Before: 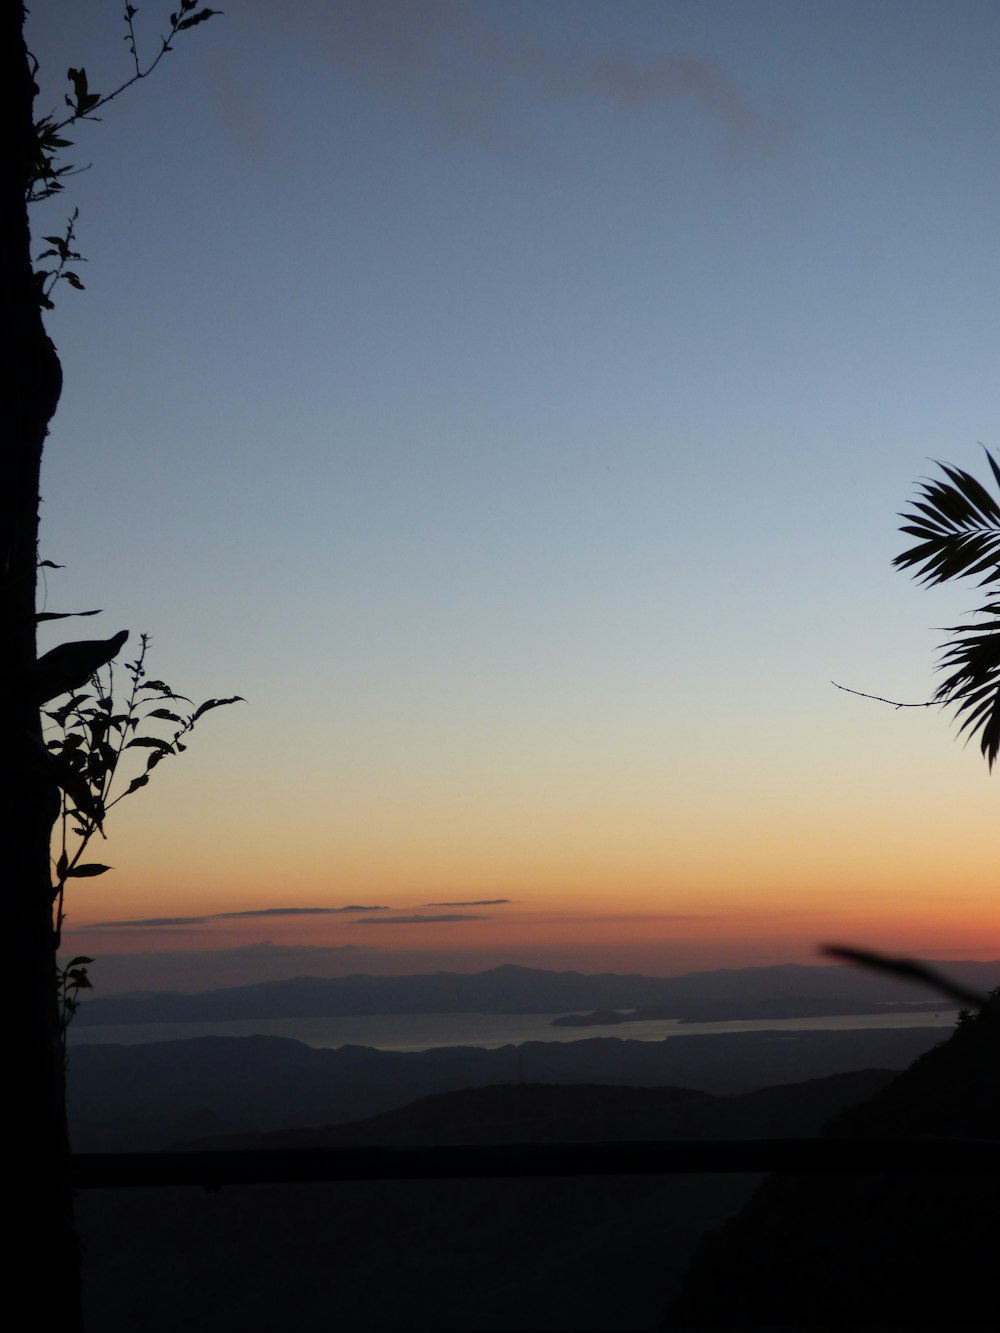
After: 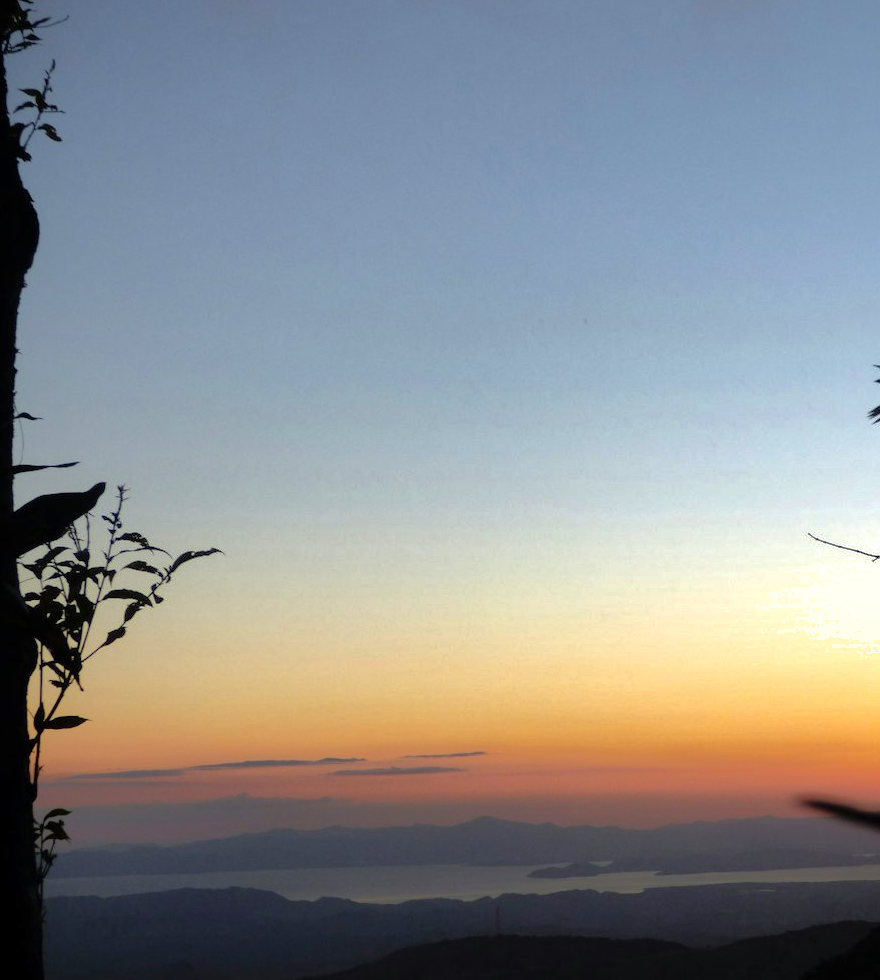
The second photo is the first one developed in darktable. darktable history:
tone equalizer: -8 EV -0.787 EV, -7 EV -0.703 EV, -6 EV -0.631 EV, -5 EV -0.36 EV, -3 EV 0.368 EV, -2 EV 0.6 EV, -1 EV 0.695 EV, +0 EV 0.746 EV
shadows and highlights: shadows 60.3, highlights -60.11
crop and rotate: left 2.395%, top 11.134%, right 9.557%, bottom 15.334%
